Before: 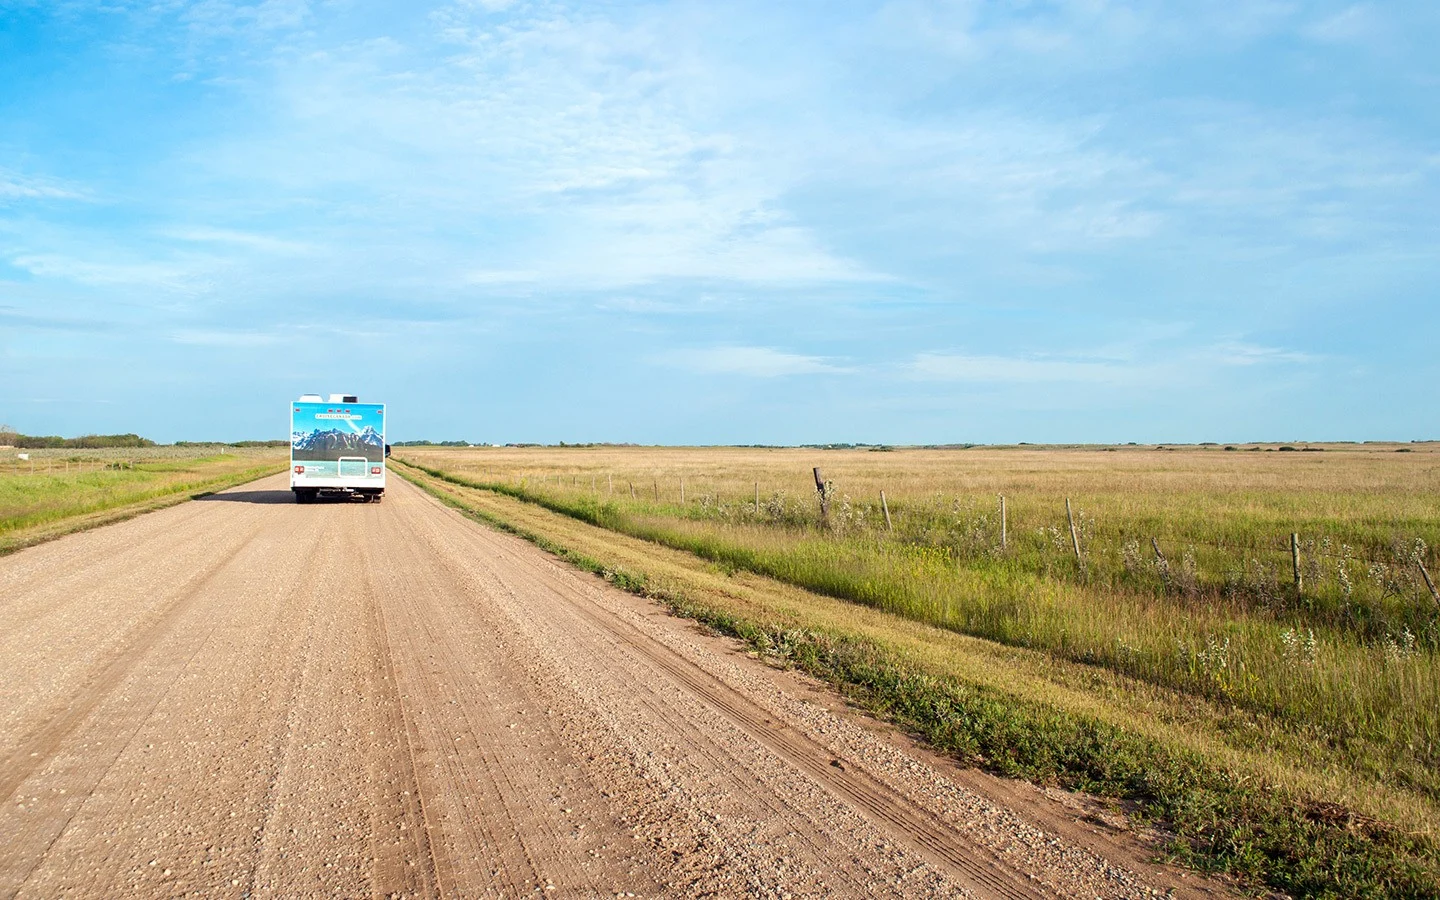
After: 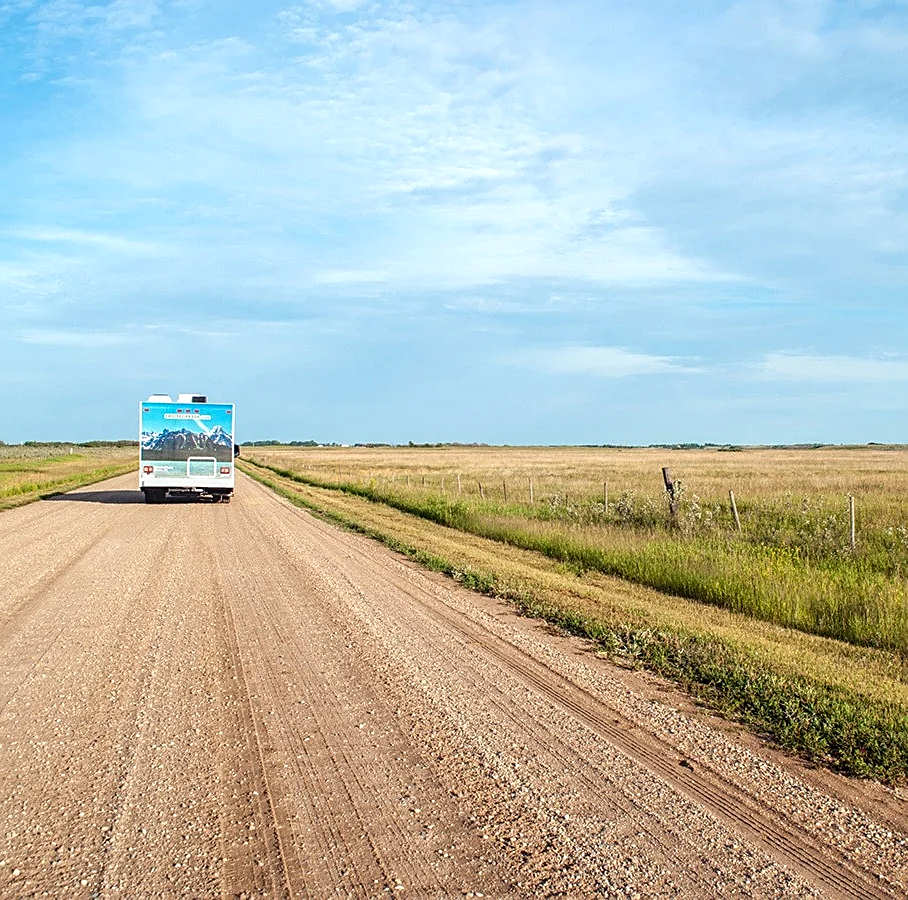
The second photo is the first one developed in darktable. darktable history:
crop: left 10.511%, right 26.421%
sharpen: on, module defaults
local contrast: detail 130%
